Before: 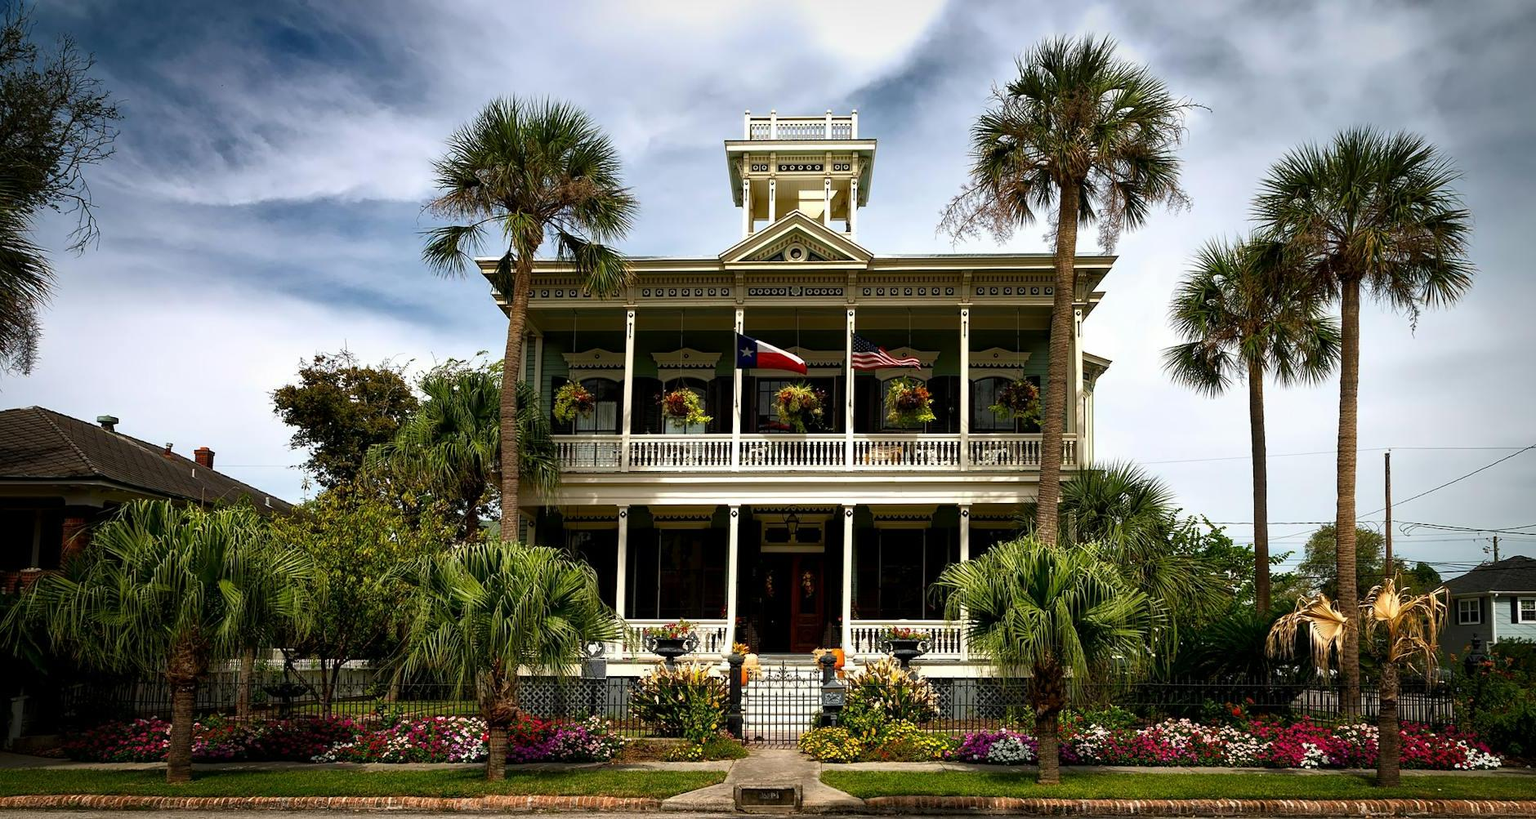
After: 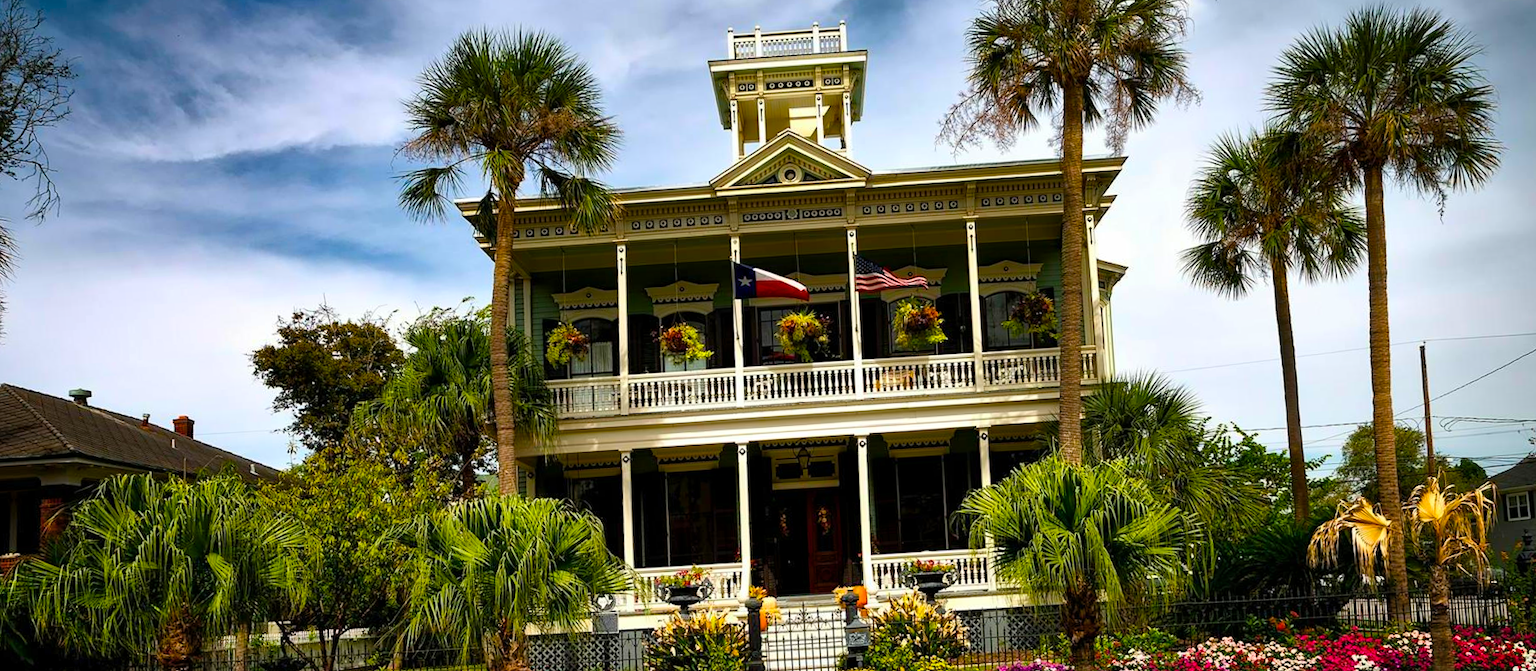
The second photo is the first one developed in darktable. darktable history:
base curve: curves: ch0 [(0, 0) (0.472, 0.508) (1, 1)]
shadows and highlights: shadows color adjustment 97.66%, soften with gaussian
rotate and perspective: rotation -3.52°, crop left 0.036, crop right 0.964, crop top 0.081, crop bottom 0.919
color balance rgb: linear chroma grading › global chroma 15%, perceptual saturation grading › global saturation 30%
crop: top 7.625%, bottom 8.027%
